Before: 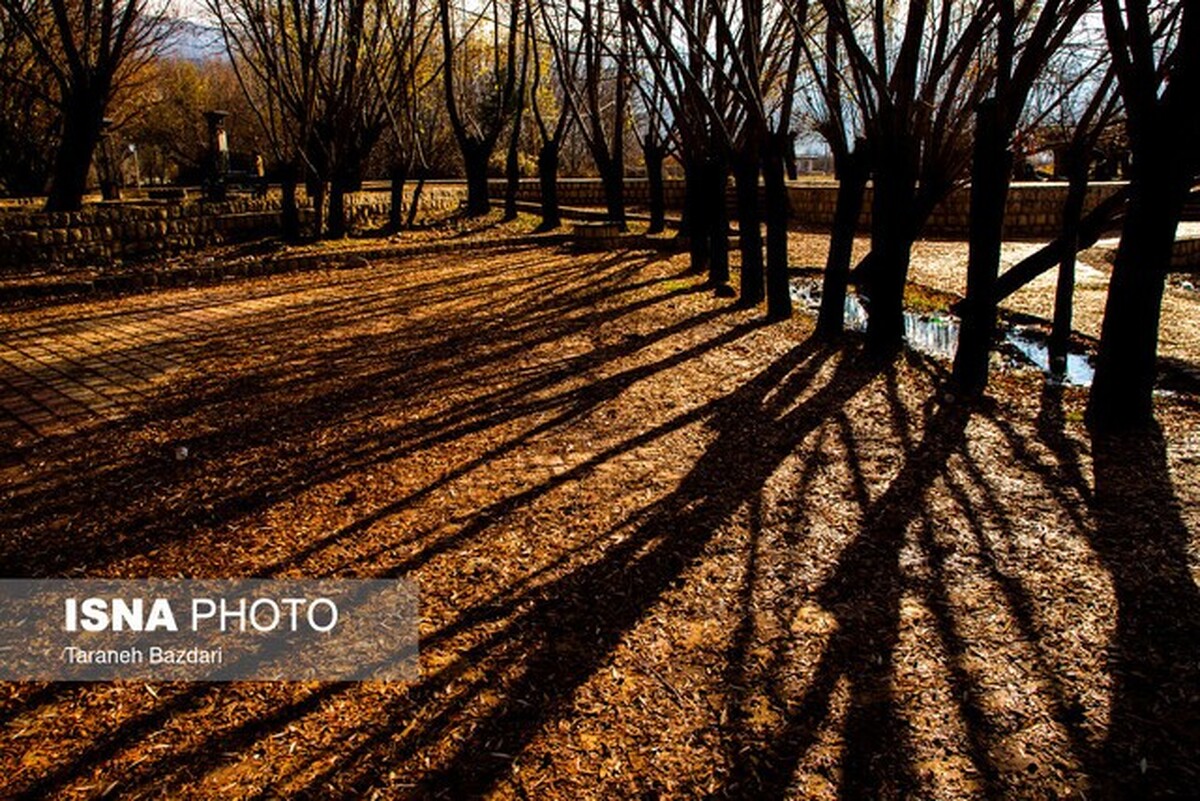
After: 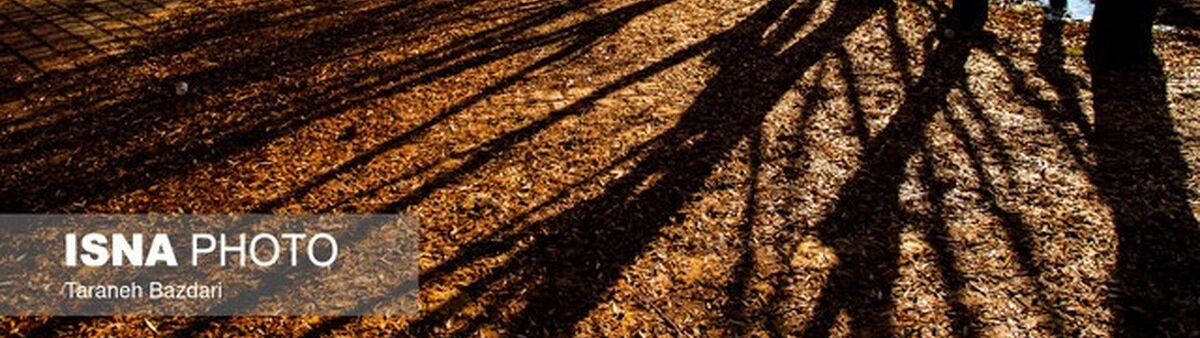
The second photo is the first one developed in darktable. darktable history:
crop: top 45.576%, bottom 12.207%
